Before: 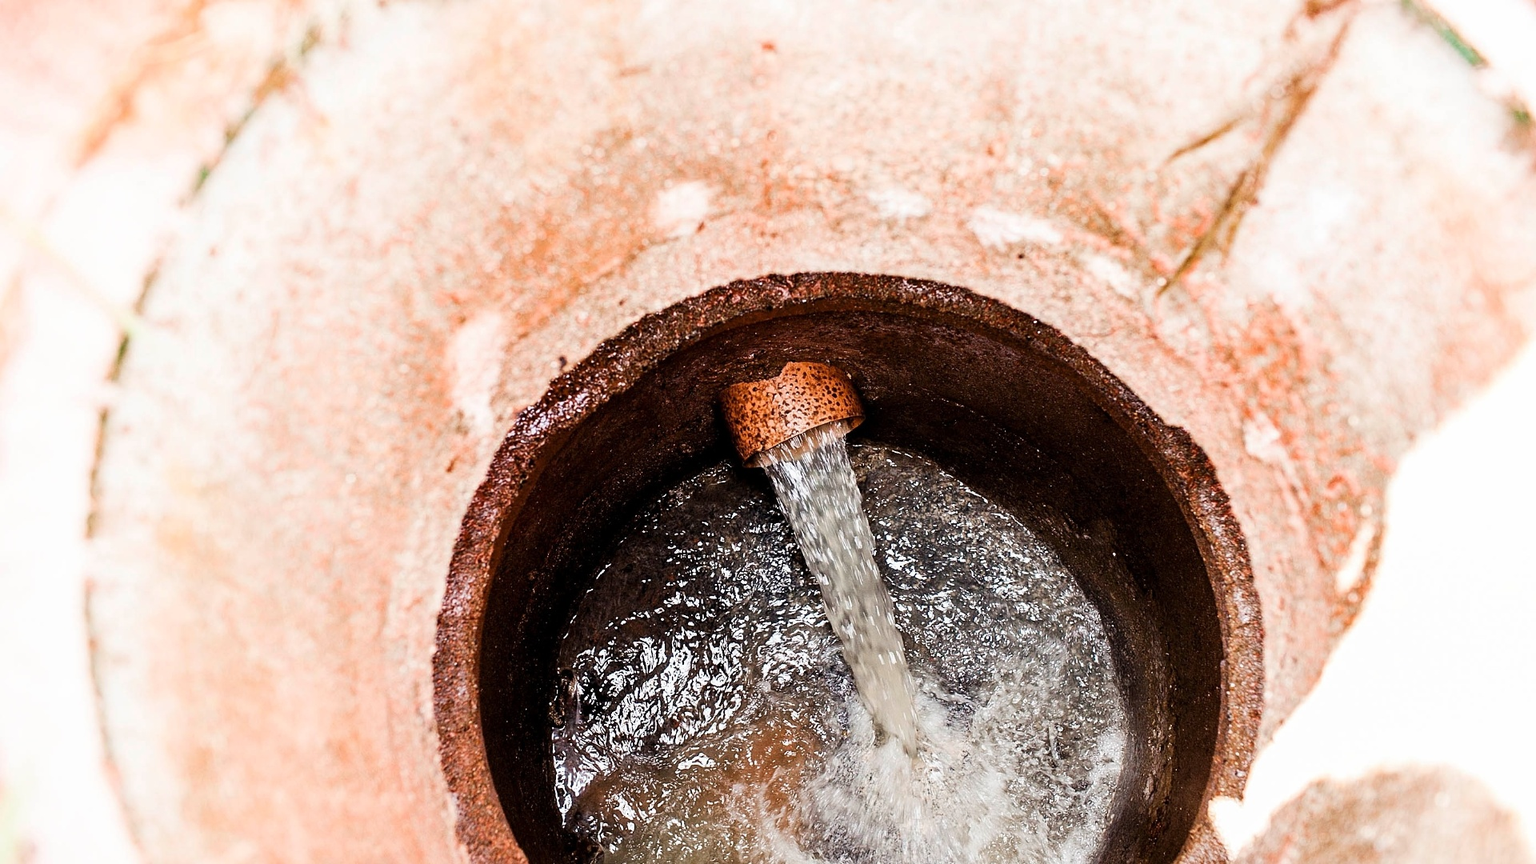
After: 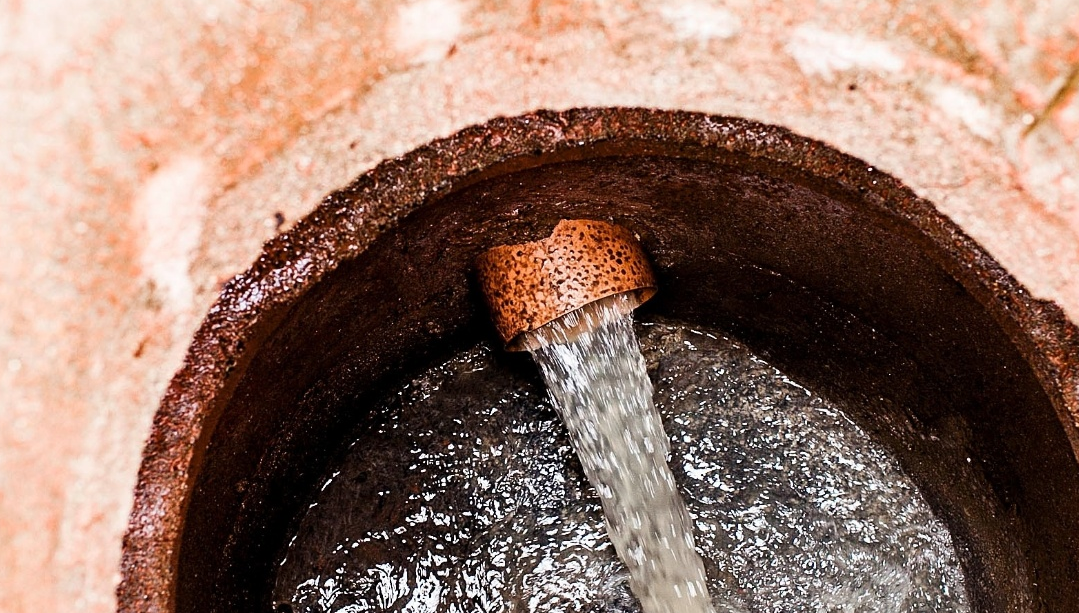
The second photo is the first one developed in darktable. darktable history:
crop and rotate: left 22.106%, top 21.62%, right 21.693%, bottom 21.588%
